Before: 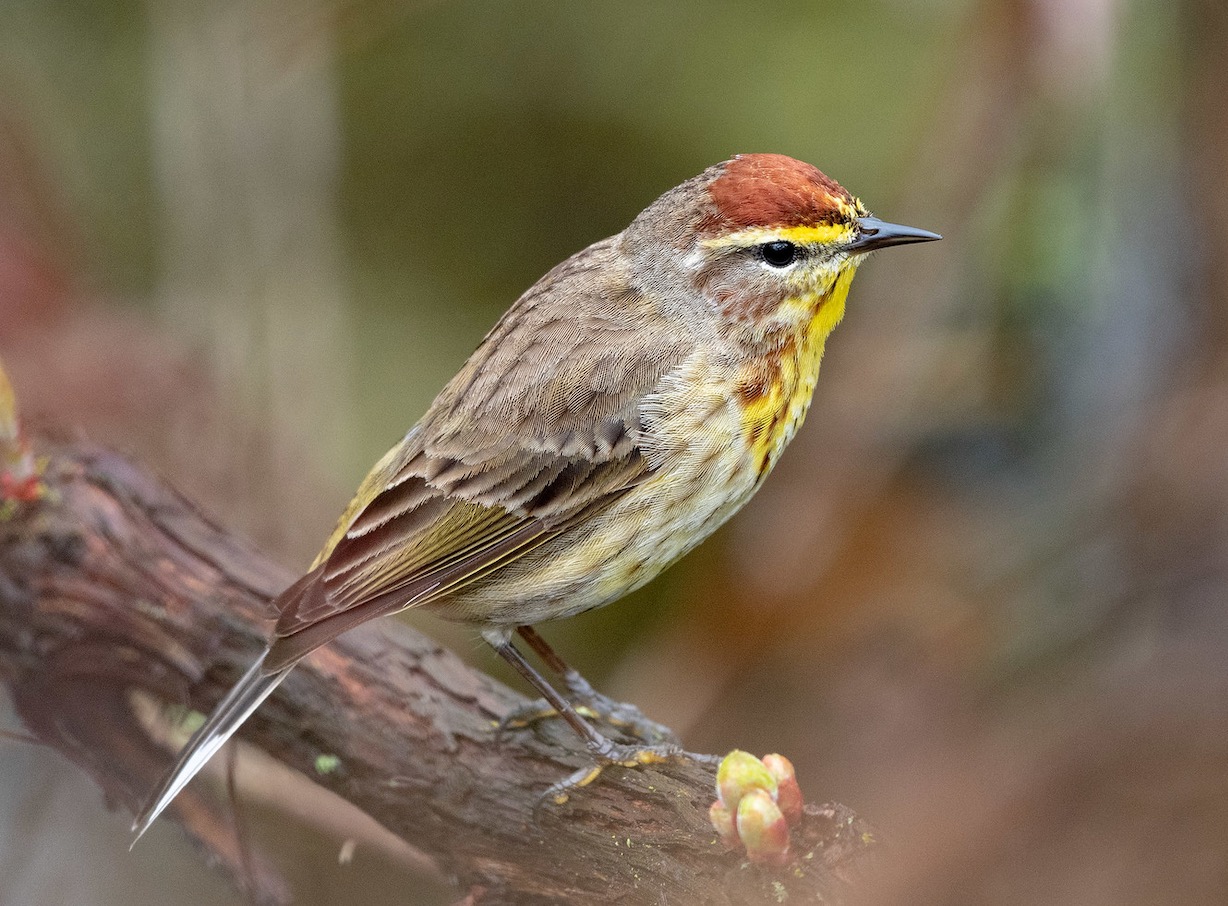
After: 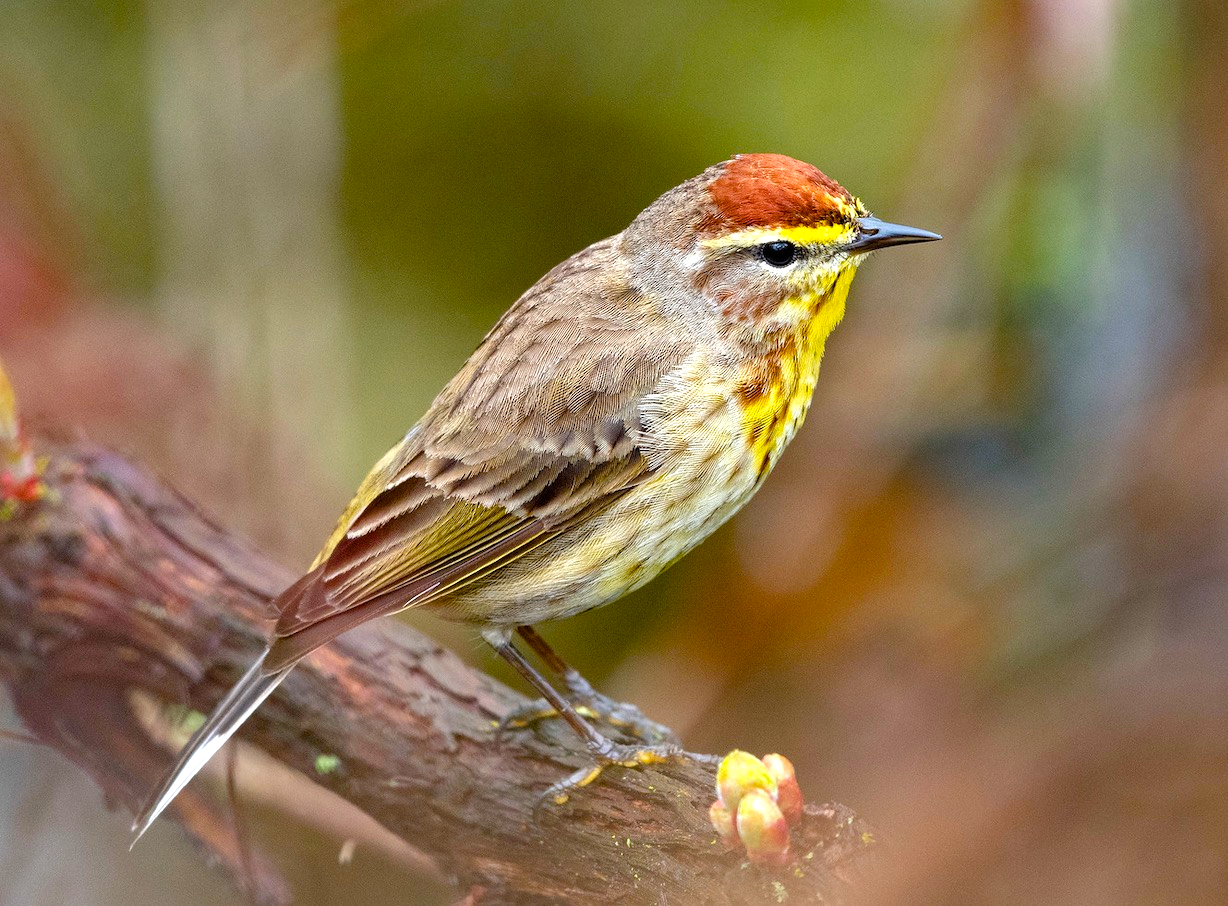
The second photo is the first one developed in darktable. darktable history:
color balance rgb: linear chroma grading › global chroma 14.644%, perceptual saturation grading › global saturation 20%, perceptual saturation grading › highlights -25.532%, perceptual saturation grading › shadows 24.897%, perceptual brilliance grading › global brilliance 11.112%, global vibrance 20%
